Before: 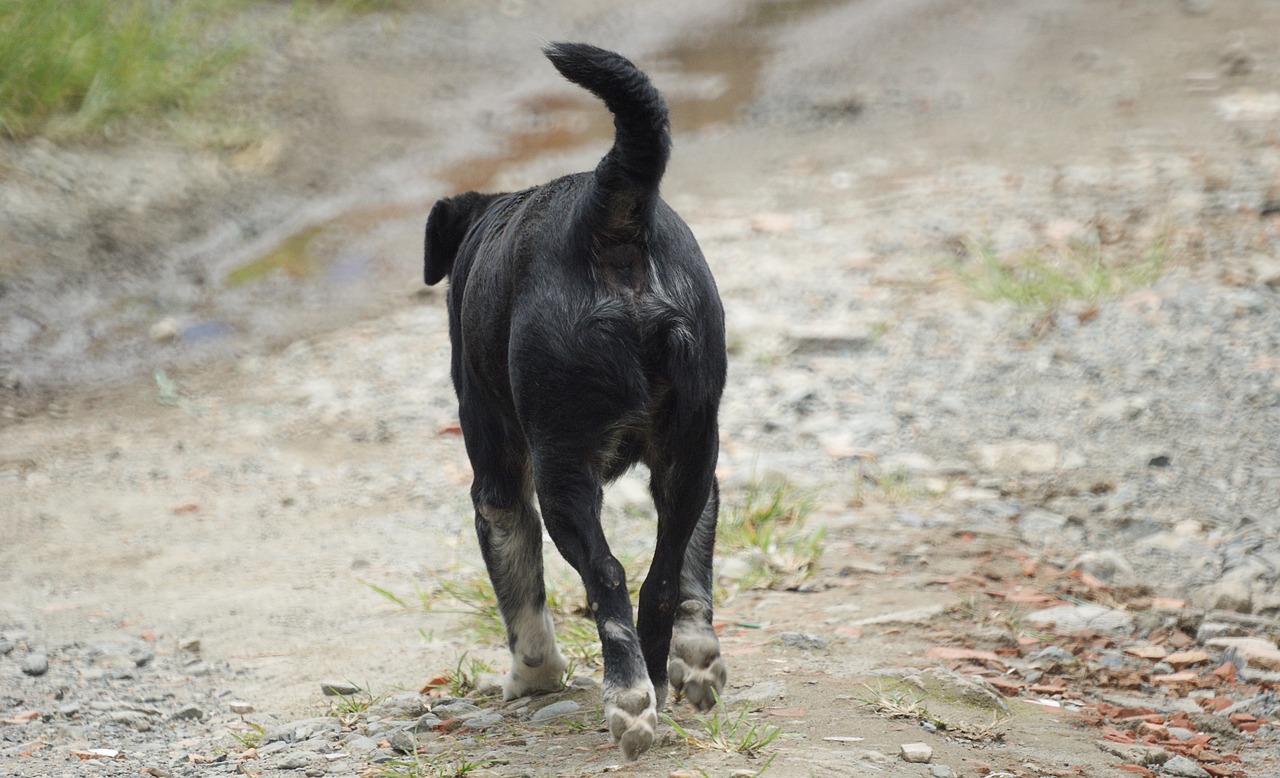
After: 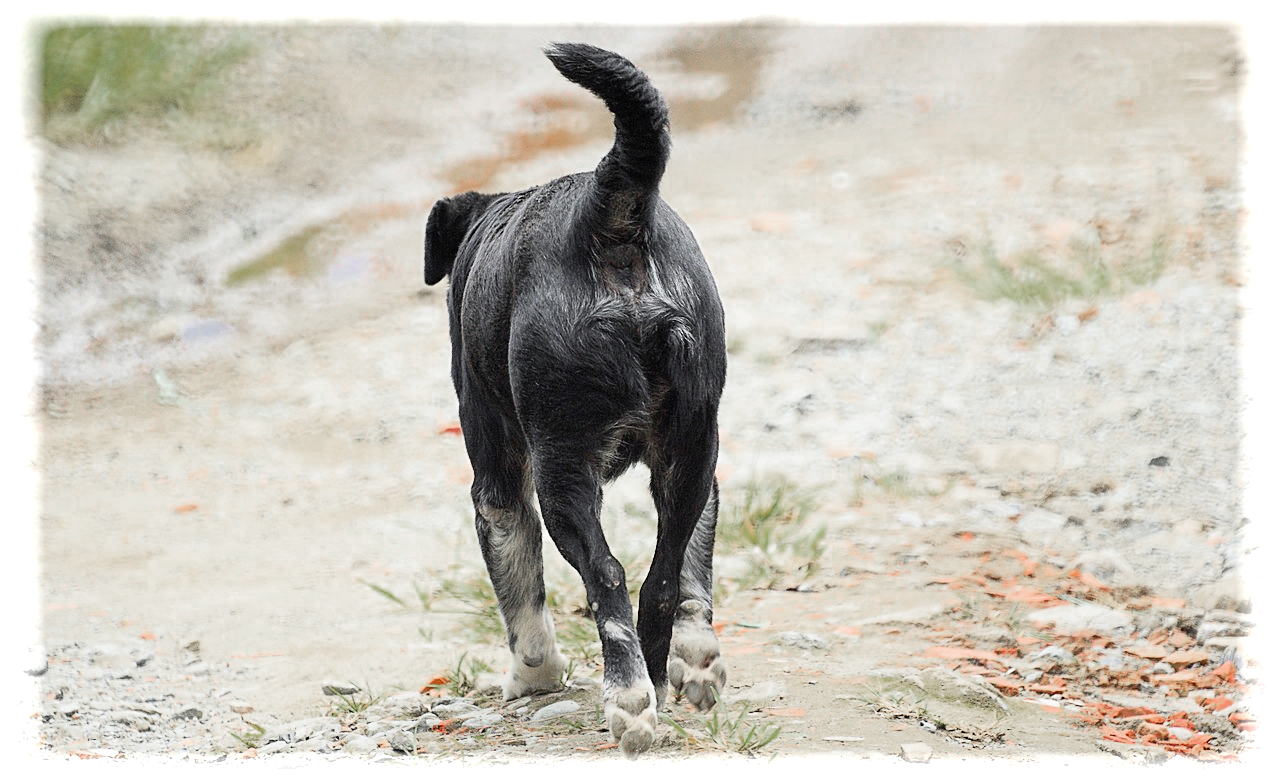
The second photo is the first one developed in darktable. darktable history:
color zones: curves: ch0 [(0, 0.48) (0.209, 0.398) (0.305, 0.332) (0.429, 0.493) (0.571, 0.5) (0.714, 0.5) (0.857, 0.5) (1, 0.48)]; ch1 [(0, 0.736) (0.143, 0.625) (0.225, 0.371) (0.429, 0.256) (0.571, 0.241) (0.714, 0.213) (0.857, 0.48) (1, 0.736)]; ch2 [(0, 0.448) (0.143, 0.498) (0.286, 0.5) (0.429, 0.5) (0.571, 0.5) (0.714, 0.5) (0.857, 0.5) (1, 0.448)]
exposure: black level correction 0, exposure 1.3 EV, compensate highlight preservation false
filmic rgb: threshold 3 EV, hardness 4.17, latitude 50%, contrast 1.1, preserve chrominance max RGB, color science v6 (2022), contrast in shadows safe, contrast in highlights safe, enable highlight reconstruction true
sharpen: on, module defaults
vignetting: fall-off start 93%, fall-off radius 5%, brightness 1, saturation -0.49, automatic ratio true, width/height ratio 1.332, shape 0.04, unbound false
